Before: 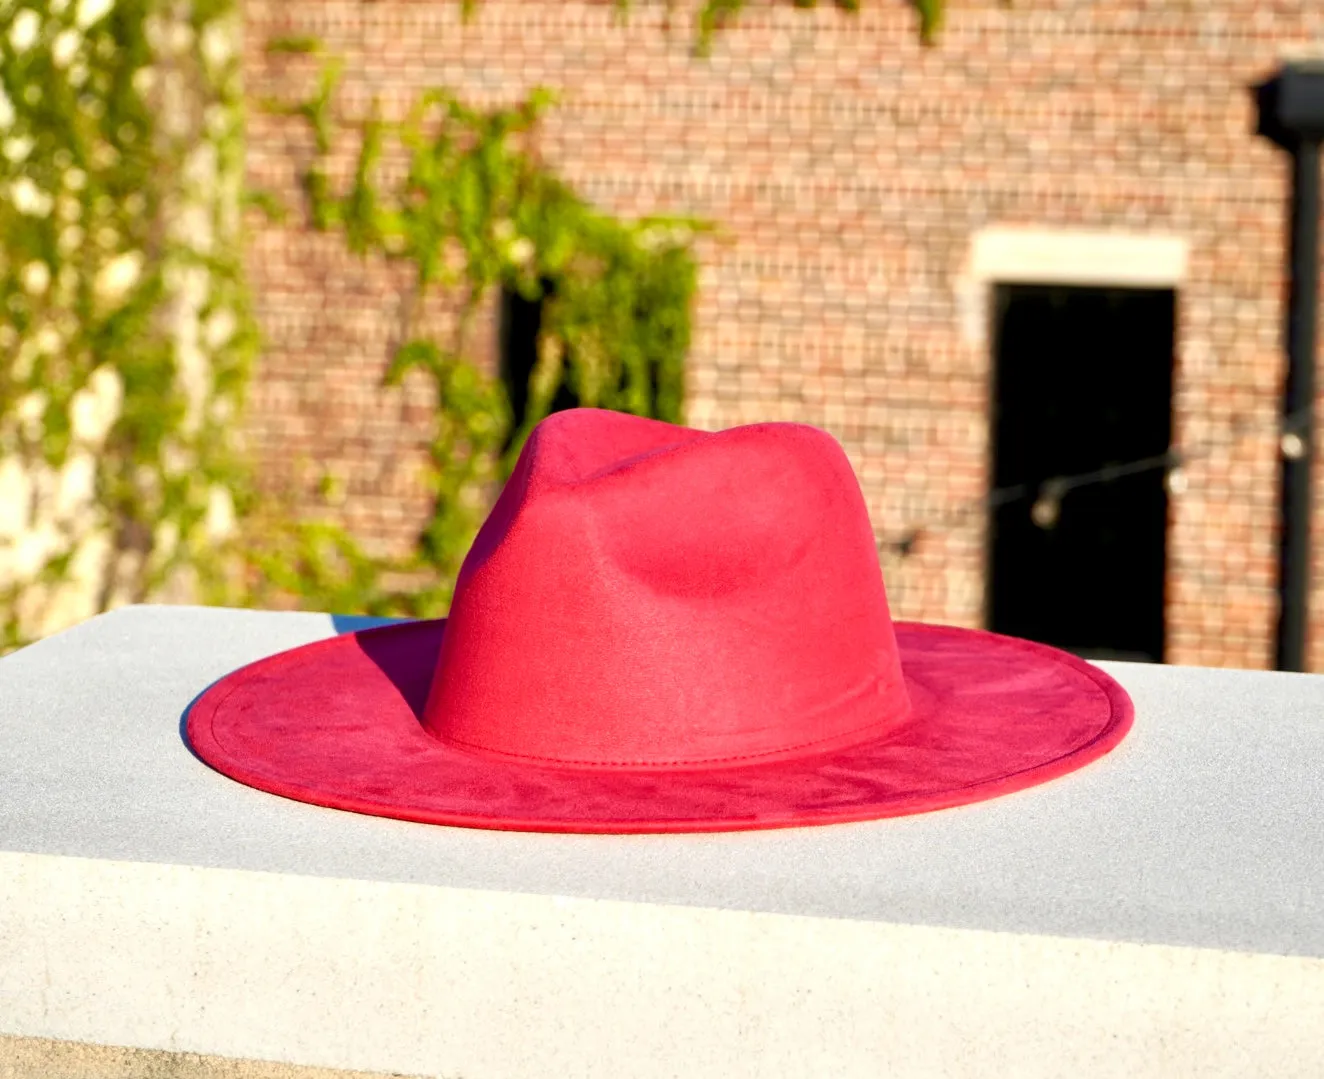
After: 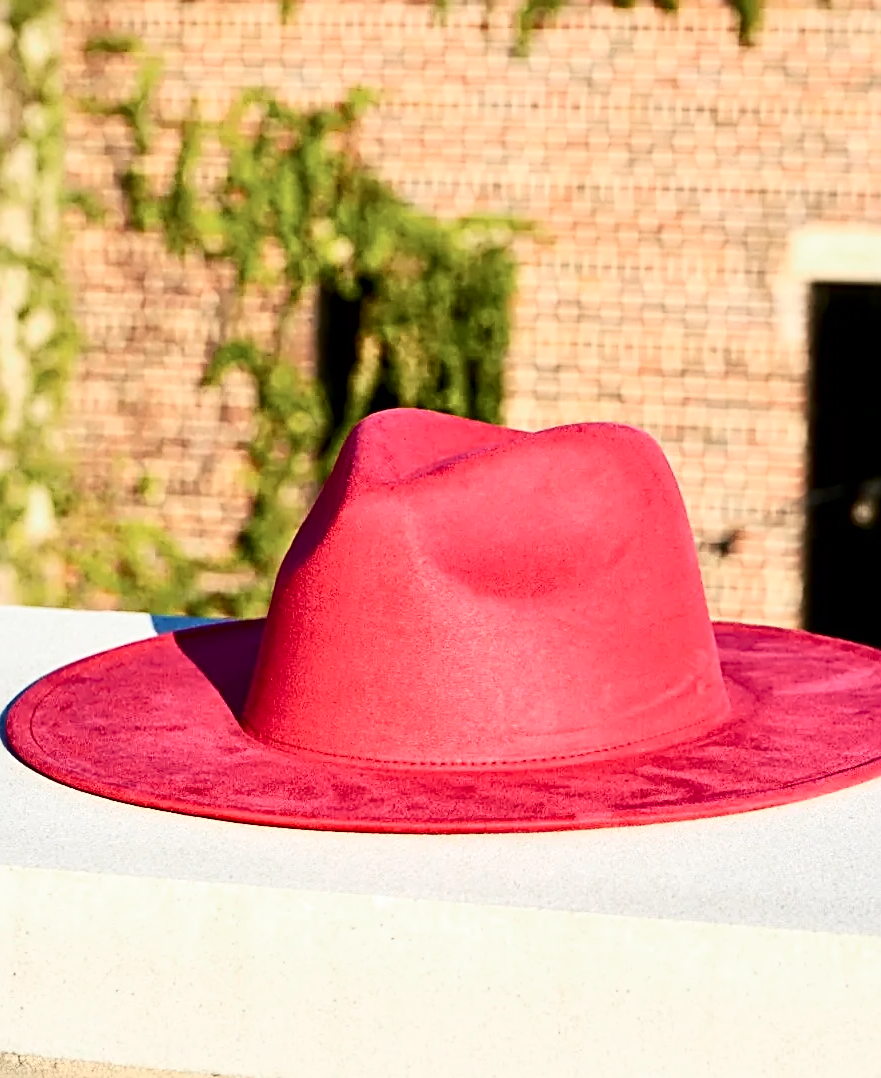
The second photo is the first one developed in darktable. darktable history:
crop and rotate: left 13.748%, right 19.699%
contrast brightness saturation: contrast 0.295
sharpen: radius 2.696, amount 0.671
color zones: curves: ch0 [(0, 0.5) (0.143, 0.5) (0.286, 0.456) (0.429, 0.5) (0.571, 0.5) (0.714, 0.5) (0.857, 0.5) (1, 0.5)]; ch1 [(0, 0.5) (0.143, 0.5) (0.286, 0.422) (0.429, 0.5) (0.571, 0.5) (0.714, 0.5) (0.857, 0.5) (1, 0.5)]
